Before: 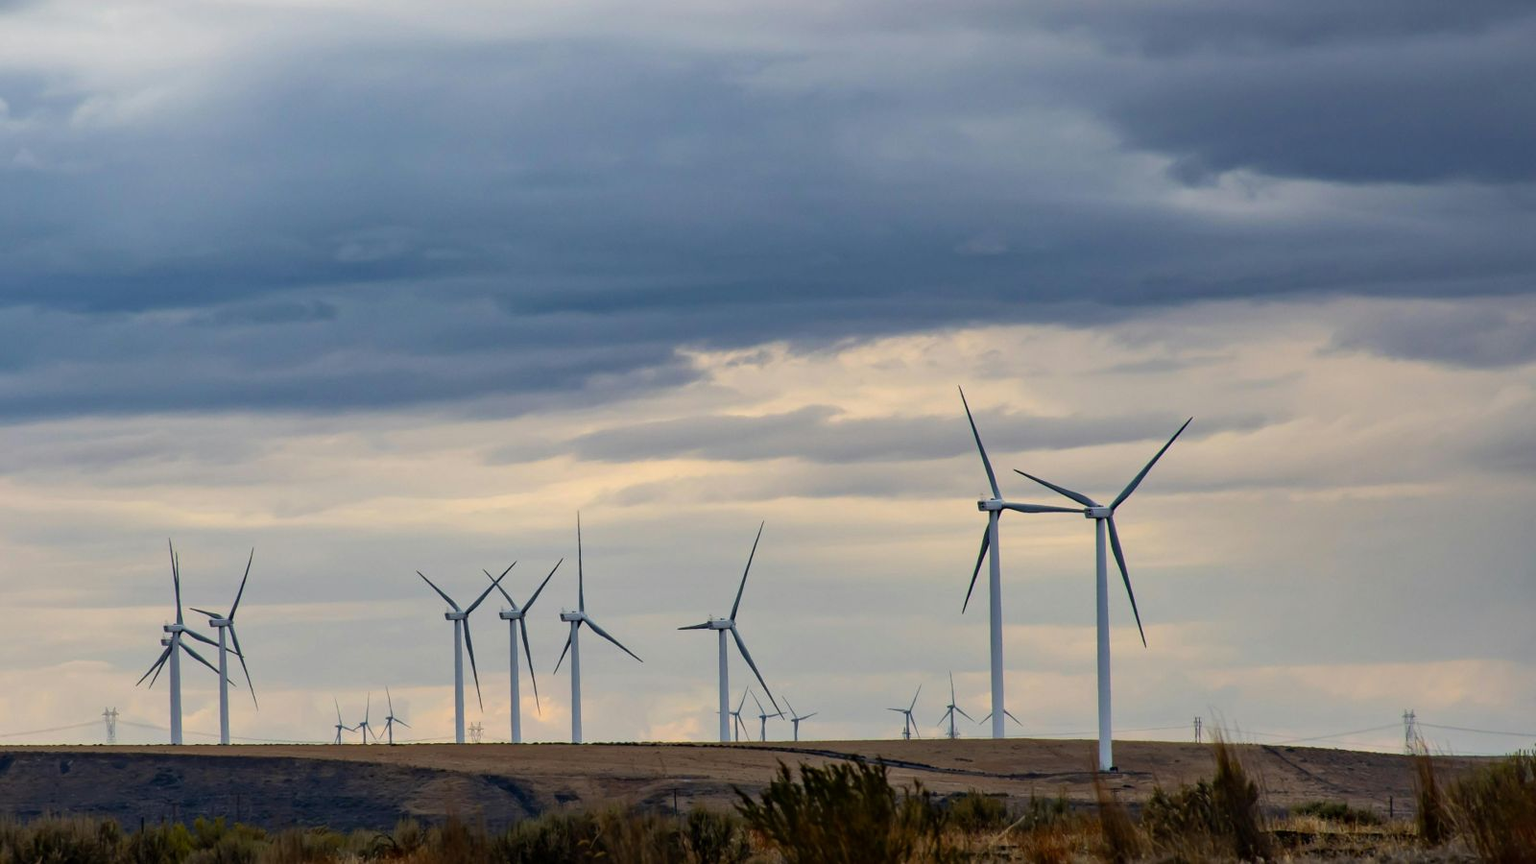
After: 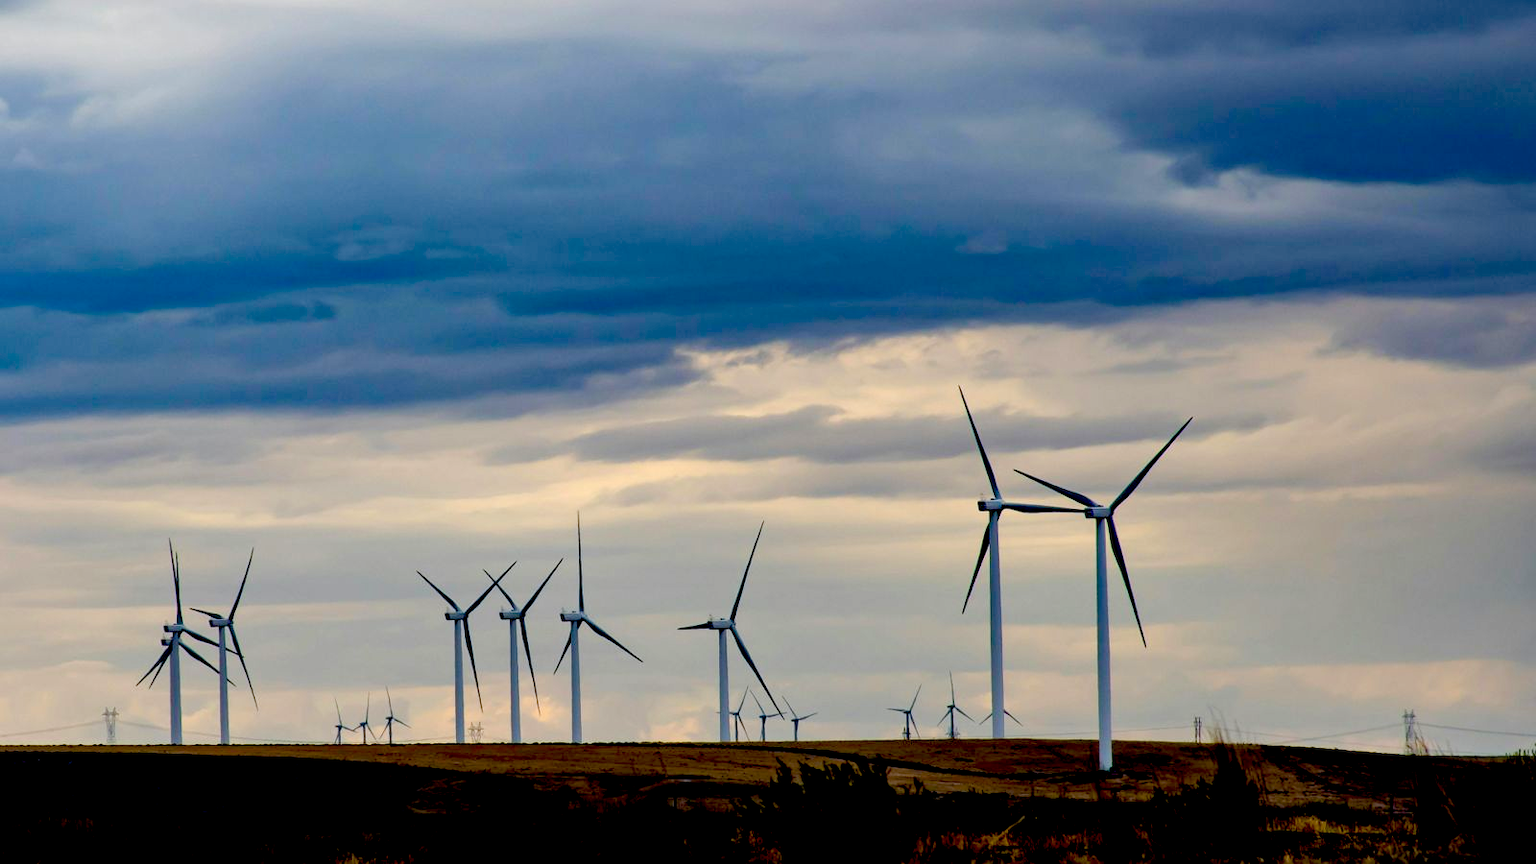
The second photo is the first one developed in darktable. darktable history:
color balance rgb: linear chroma grading › shadows 32%, linear chroma grading › global chroma -2%, linear chroma grading › mid-tones 4%, perceptual saturation grading › global saturation -2%, perceptual saturation grading › highlights -8%, perceptual saturation grading › mid-tones 8%, perceptual saturation grading › shadows 4%, perceptual brilliance grading › highlights 8%, perceptual brilliance grading › mid-tones 4%, perceptual brilliance grading › shadows 2%, global vibrance 16%, saturation formula JzAzBz (2021)
exposure: black level correction 0.056, exposure -0.039 EV, compensate highlight preservation false
